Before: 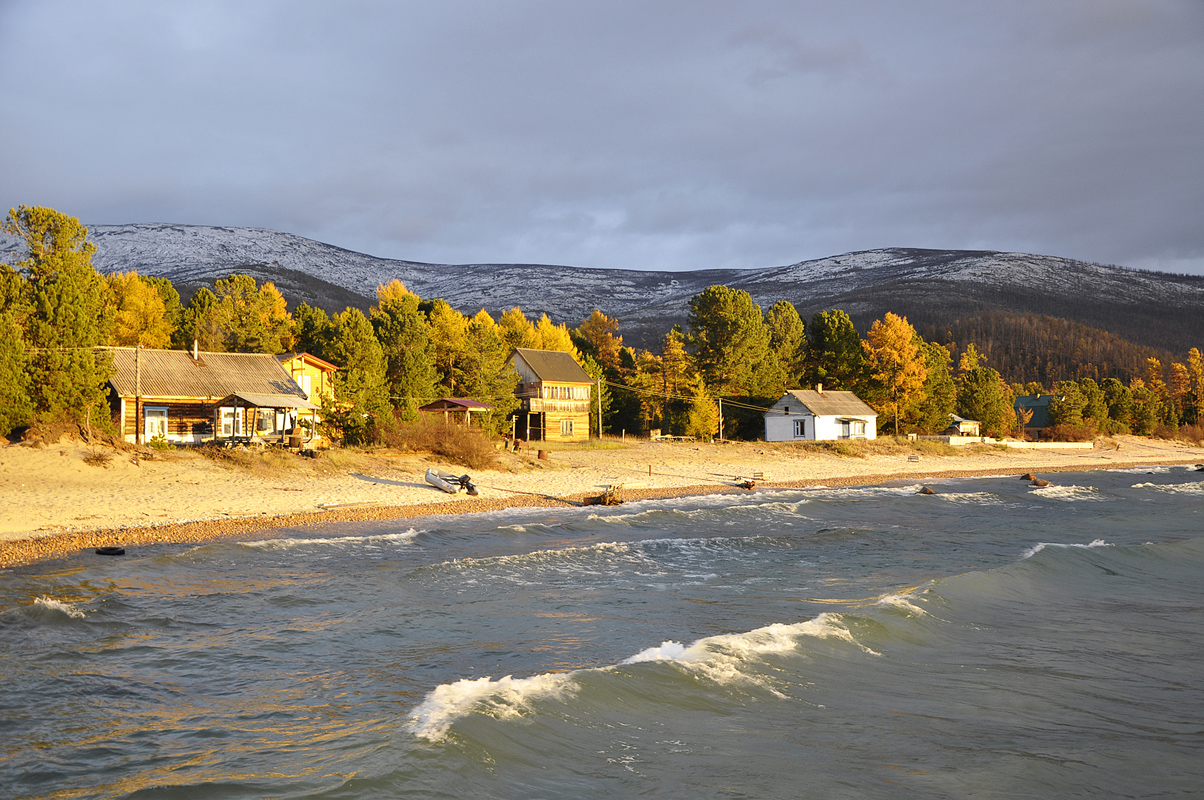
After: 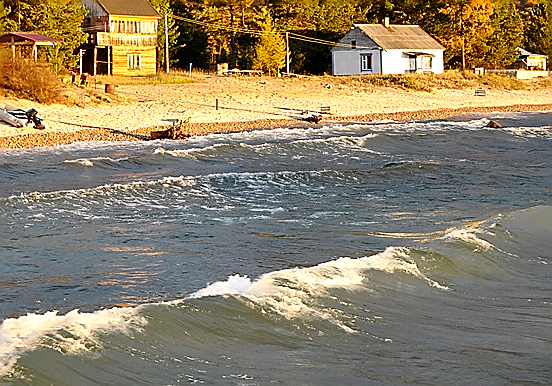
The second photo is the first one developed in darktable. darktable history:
local contrast: mode bilateral grid, contrast 25, coarseness 60, detail 151%, midtone range 0.2
sharpen: radius 1.4, amount 1.25, threshold 0.7
crop: left 35.976%, top 45.819%, right 18.162%, bottom 5.807%
